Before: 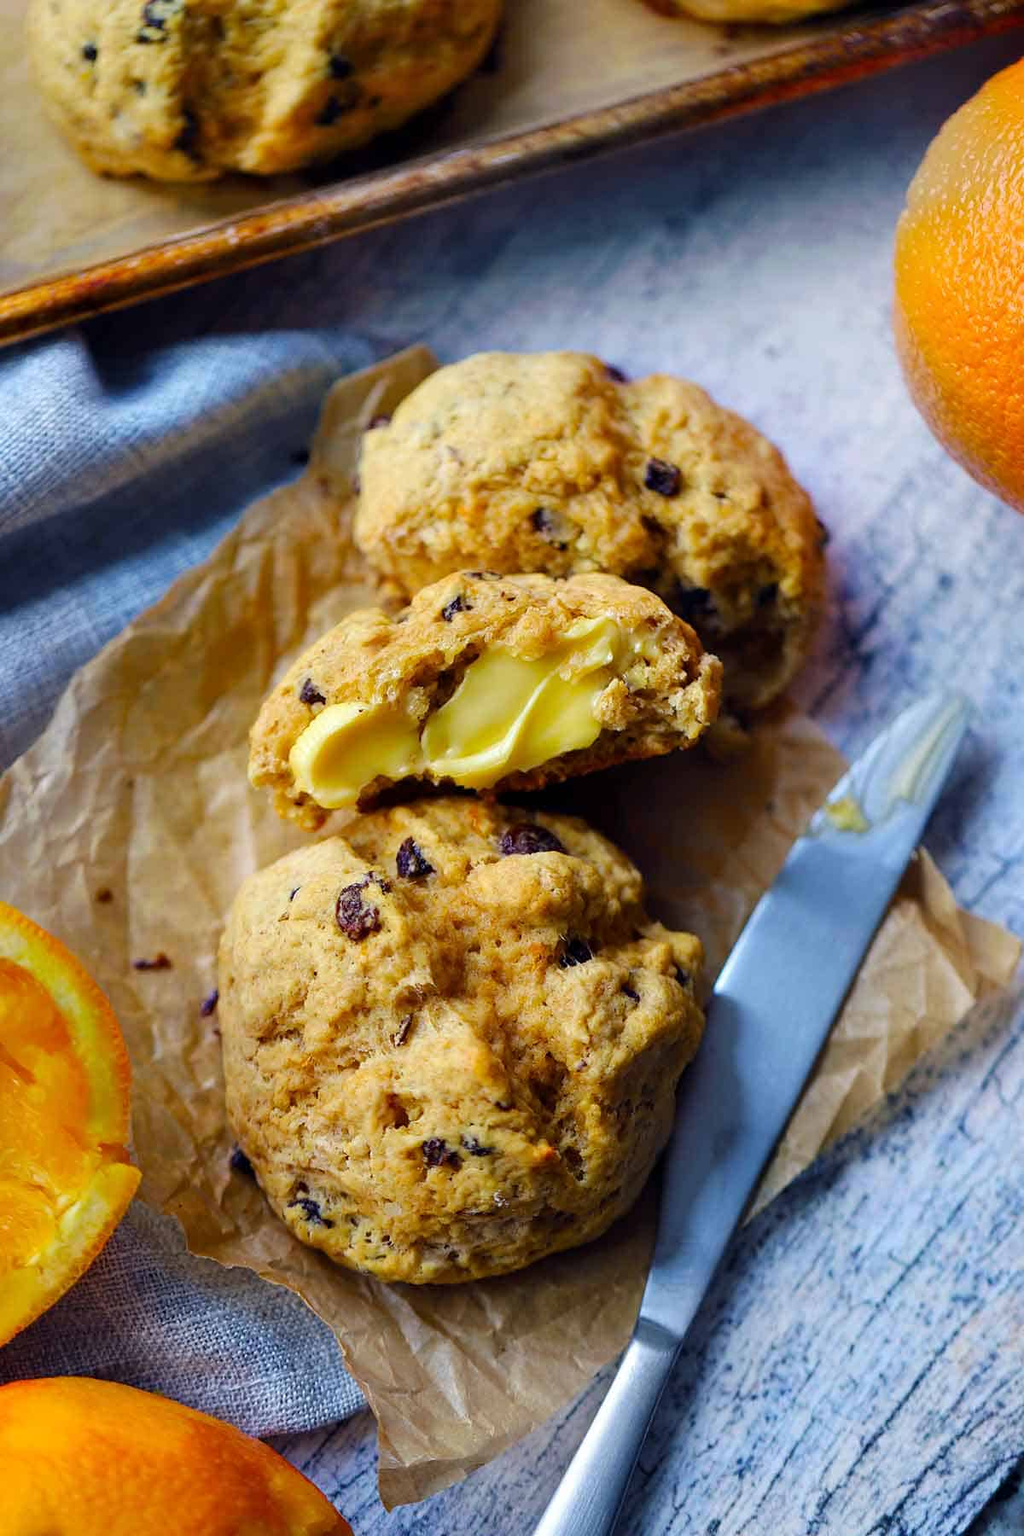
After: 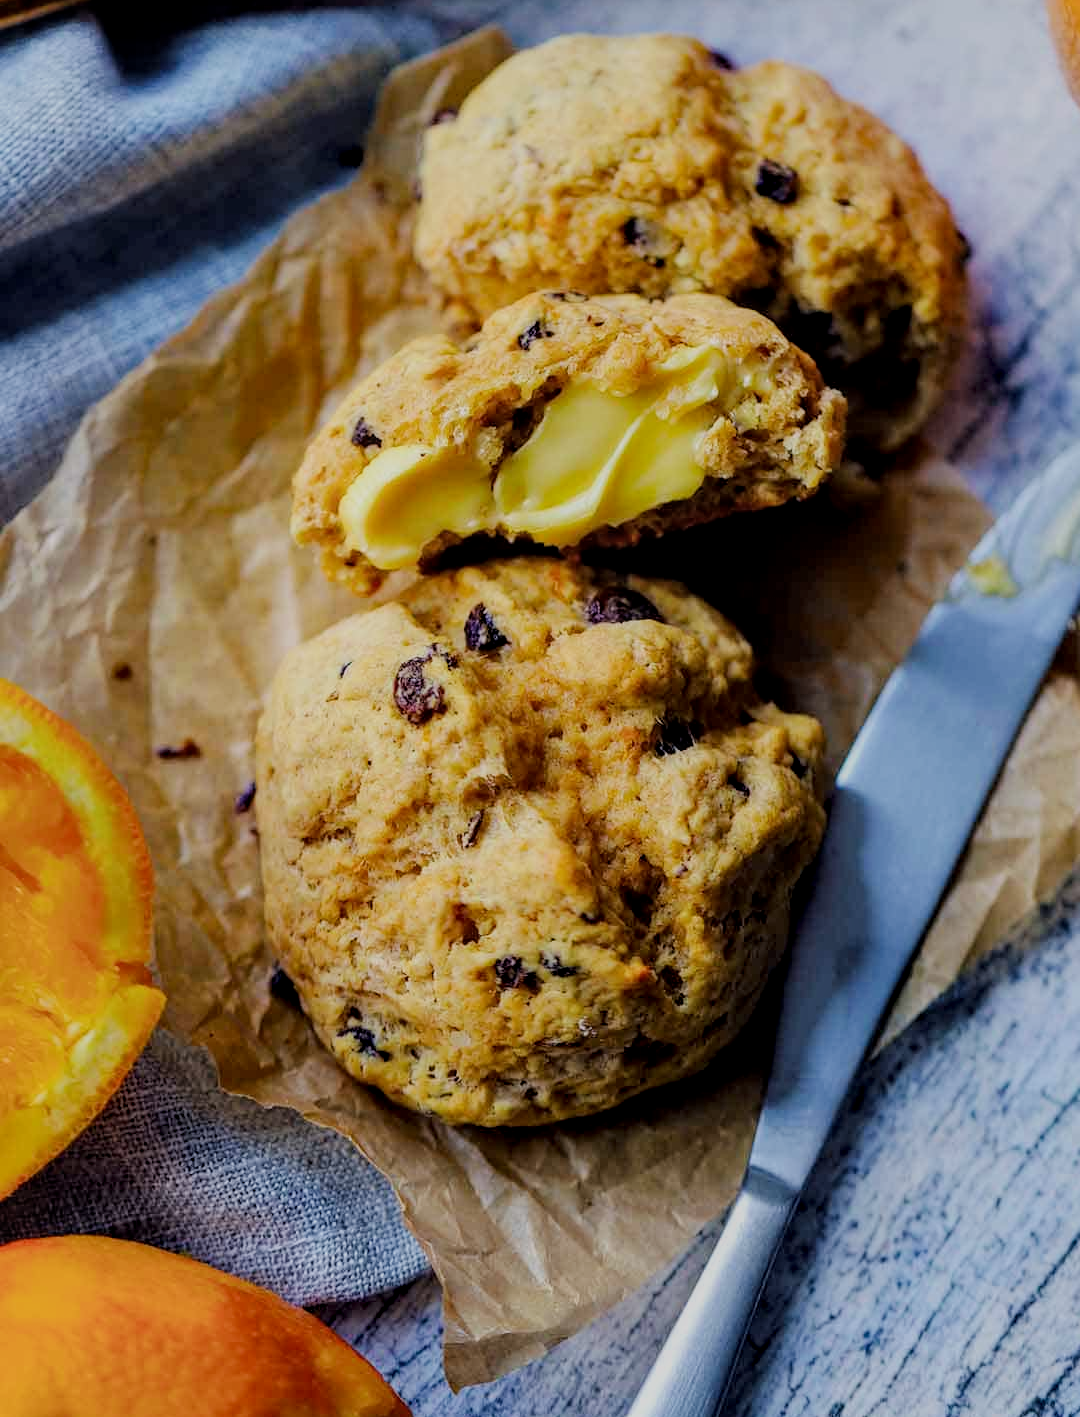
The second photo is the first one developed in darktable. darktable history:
crop: top 21.014%, right 9.4%, bottom 0.253%
local contrast: on, module defaults
filmic rgb: black relative exposure -7.21 EV, white relative exposure 5.35 EV, threshold 5.95 EV, hardness 3.02, iterations of high-quality reconstruction 0, enable highlight reconstruction true
